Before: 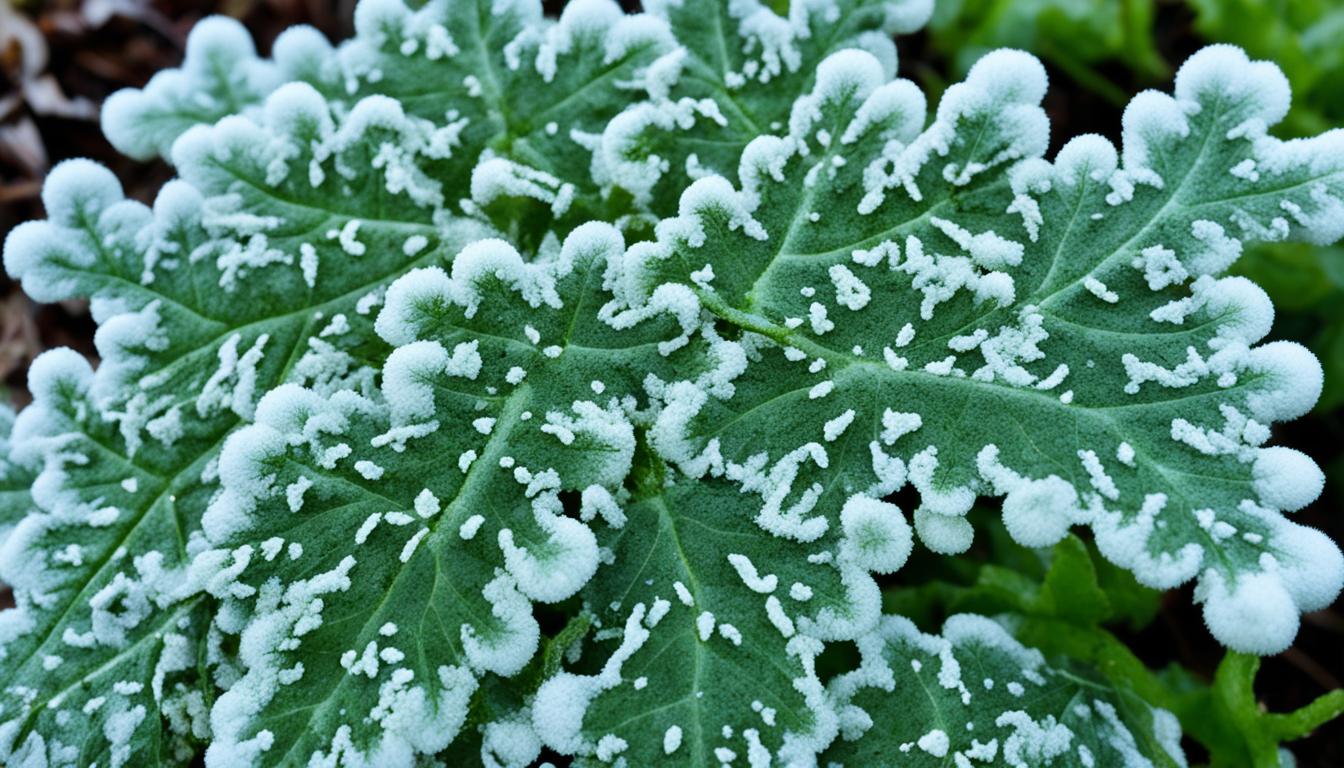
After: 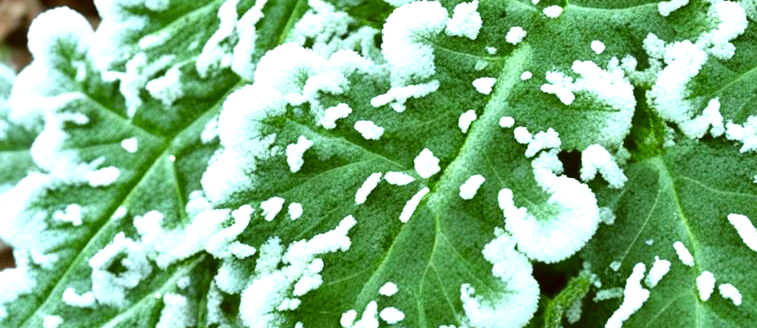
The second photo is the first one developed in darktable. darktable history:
crop: top 44.286%, right 43.627%, bottom 12.945%
color correction: highlights a* -1.34, highlights b* 10.23, shadows a* 0.694, shadows b* 18.69
exposure: black level correction 0, exposure 1.101 EV, compensate highlight preservation false
